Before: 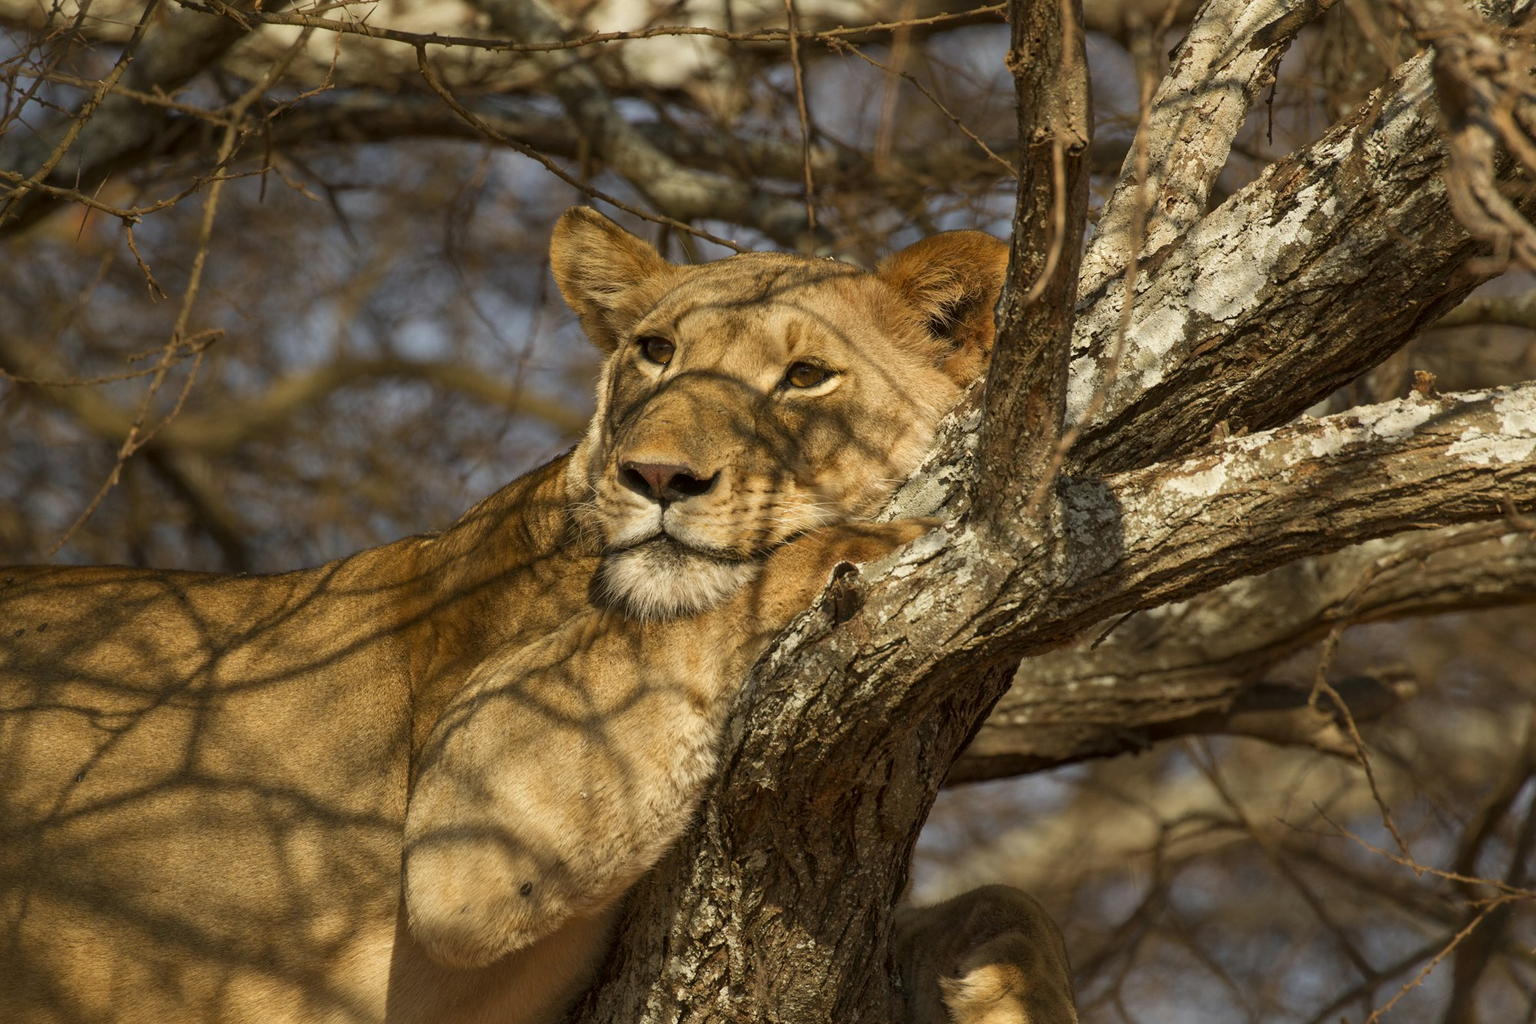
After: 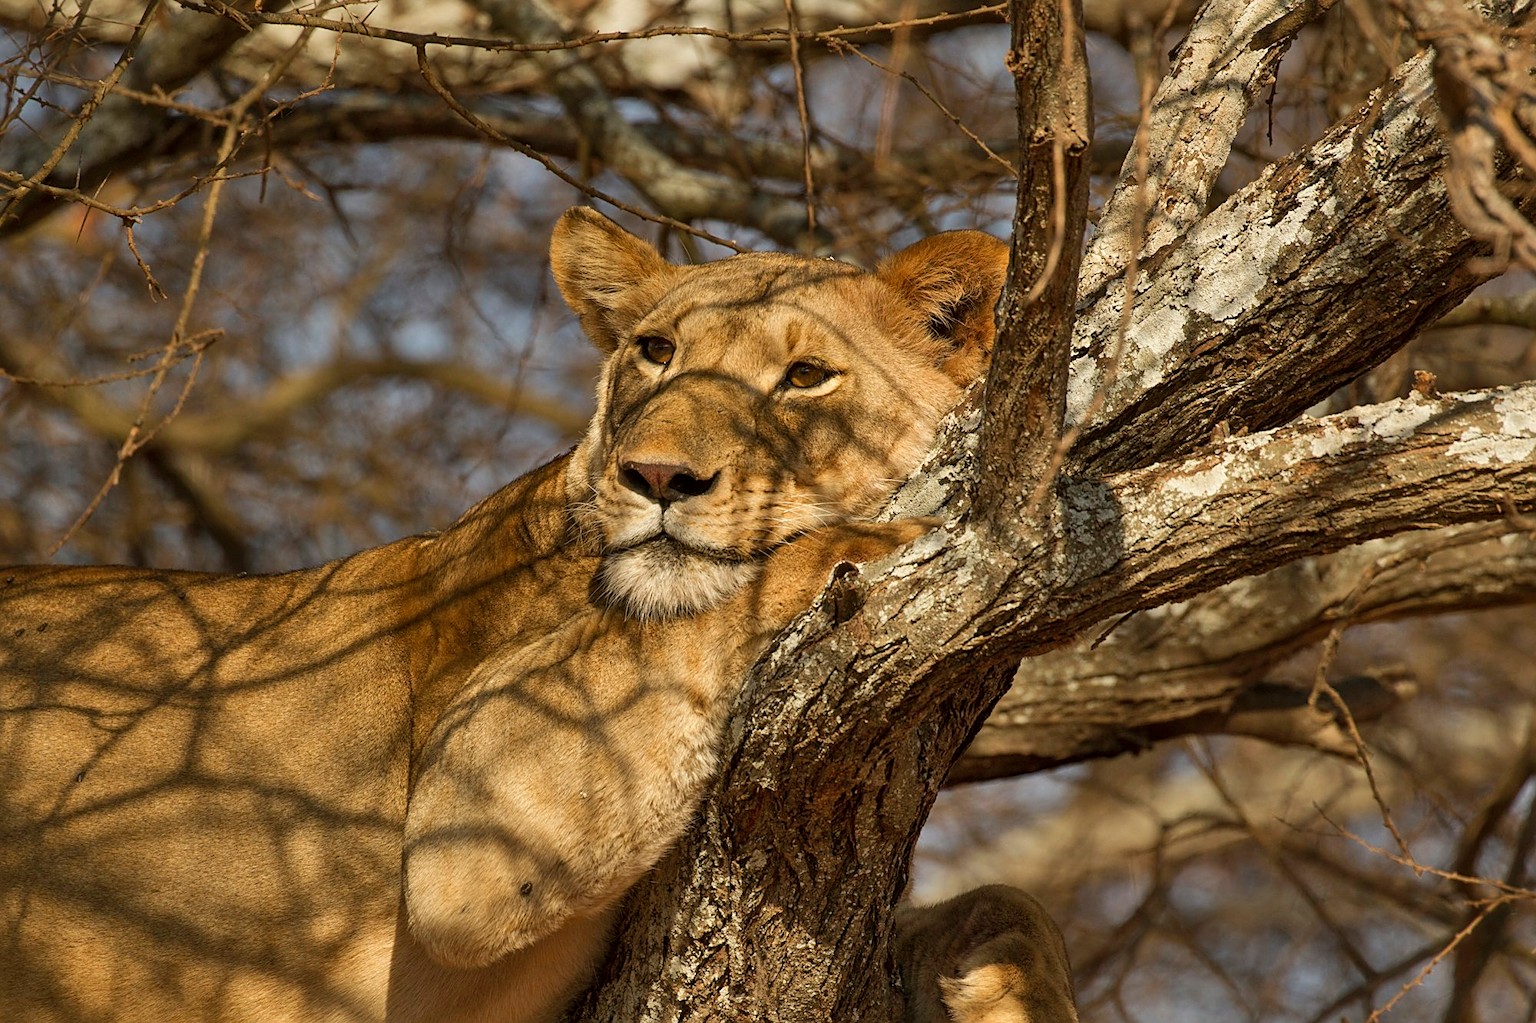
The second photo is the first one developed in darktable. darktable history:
shadows and highlights: shadows color adjustment 99.17%, highlights color adjustment 0.629%, soften with gaussian
sharpen: on, module defaults
